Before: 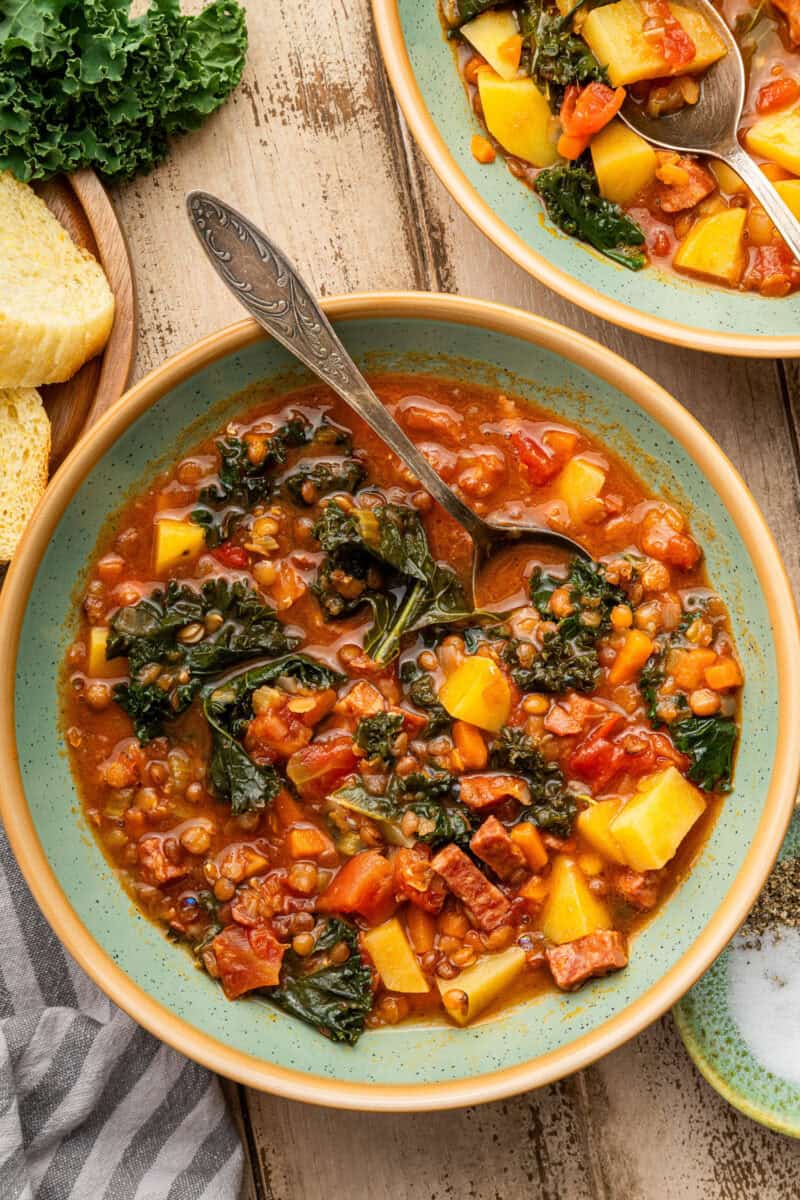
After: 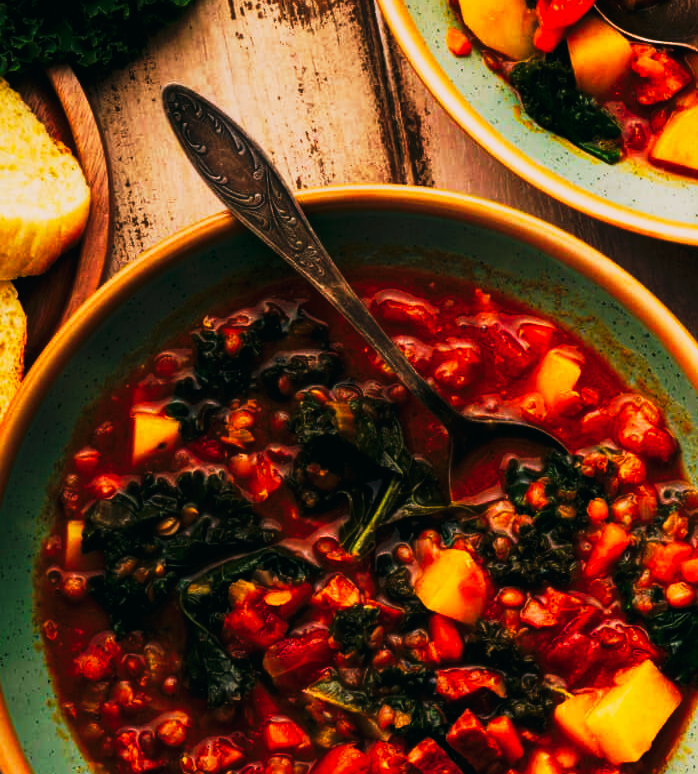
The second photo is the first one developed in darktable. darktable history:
contrast brightness saturation: contrast -0.1, saturation -0.1
tone curve: curves: ch0 [(0, 0) (0.003, 0.005) (0.011, 0.006) (0.025, 0.004) (0.044, 0.004) (0.069, 0.007) (0.1, 0.014) (0.136, 0.018) (0.177, 0.034) (0.224, 0.065) (0.277, 0.089) (0.335, 0.143) (0.399, 0.219) (0.468, 0.327) (0.543, 0.455) (0.623, 0.63) (0.709, 0.786) (0.801, 0.87) (0.898, 0.922) (1, 1)], preserve colors none
color balance: lift [1.016, 0.983, 1, 1.017], gamma [0.78, 1.018, 1.043, 0.957], gain [0.786, 1.063, 0.937, 1.017], input saturation 118.26%, contrast 13.43%, contrast fulcrum 21.62%, output saturation 82.76%
contrast equalizer: octaves 7, y [[0.502, 0.505, 0.512, 0.529, 0.564, 0.588], [0.5 ×6], [0.502, 0.505, 0.512, 0.529, 0.564, 0.588], [0, 0.001, 0.001, 0.004, 0.008, 0.011], [0, 0.001, 0.001, 0.004, 0.008, 0.011]], mix -1
crop: left 3.015%, top 8.969%, right 9.647%, bottom 26.457%
